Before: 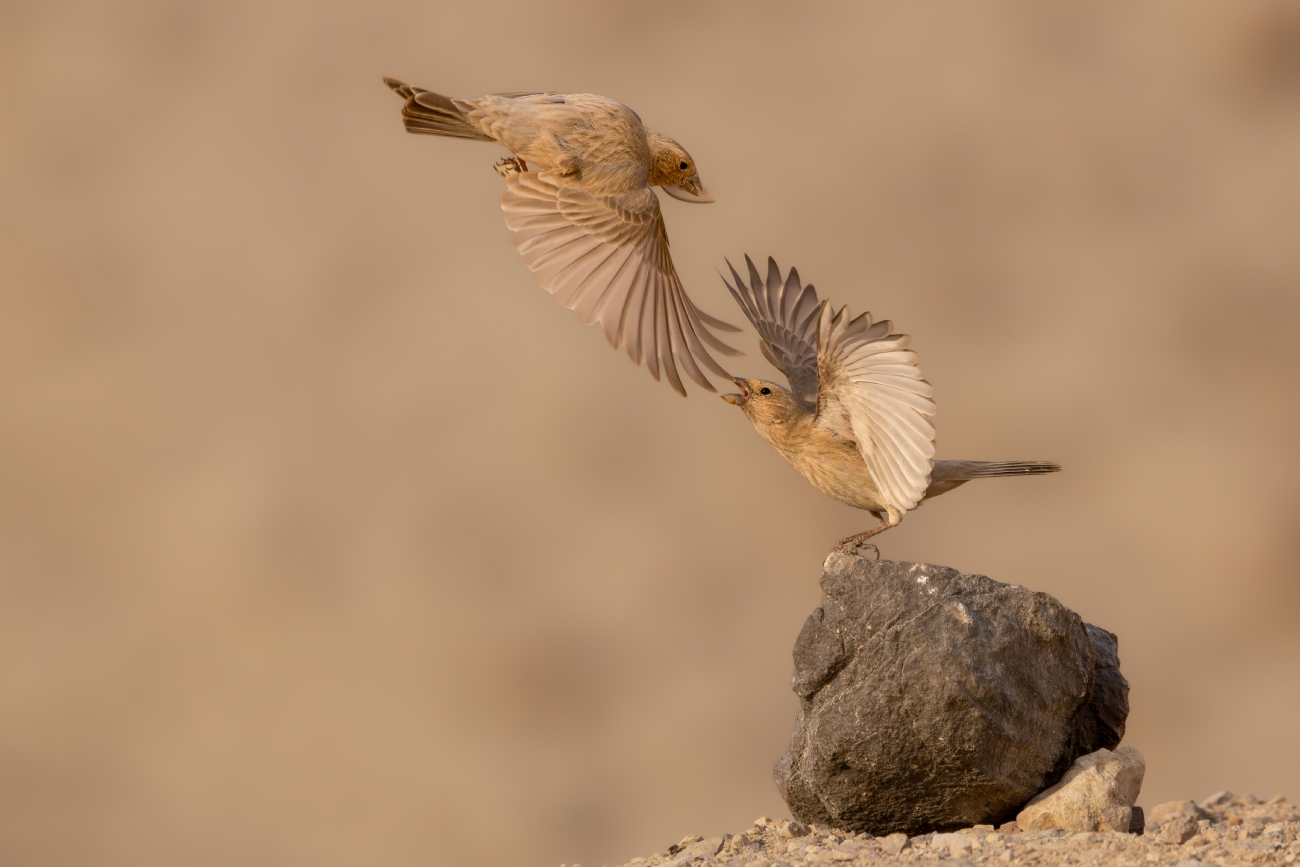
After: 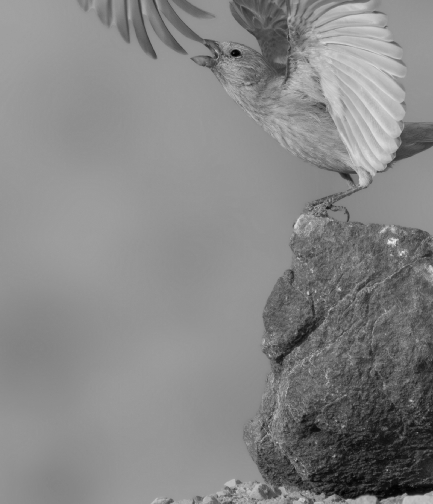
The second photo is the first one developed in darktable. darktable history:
crop: left 40.811%, top 39.069%, right 25.823%, bottom 2.79%
color zones: curves: ch0 [(0, 0.613) (0.01, 0.613) (0.245, 0.448) (0.498, 0.529) (0.642, 0.665) (0.879, 0.777) (0.99, 0.613)]; ch1 [(0, 0) (0.143, 0) (0.286, 0) (0.429, 0) (0.571, 0) (0.714, 0) (0.857, 0)]
